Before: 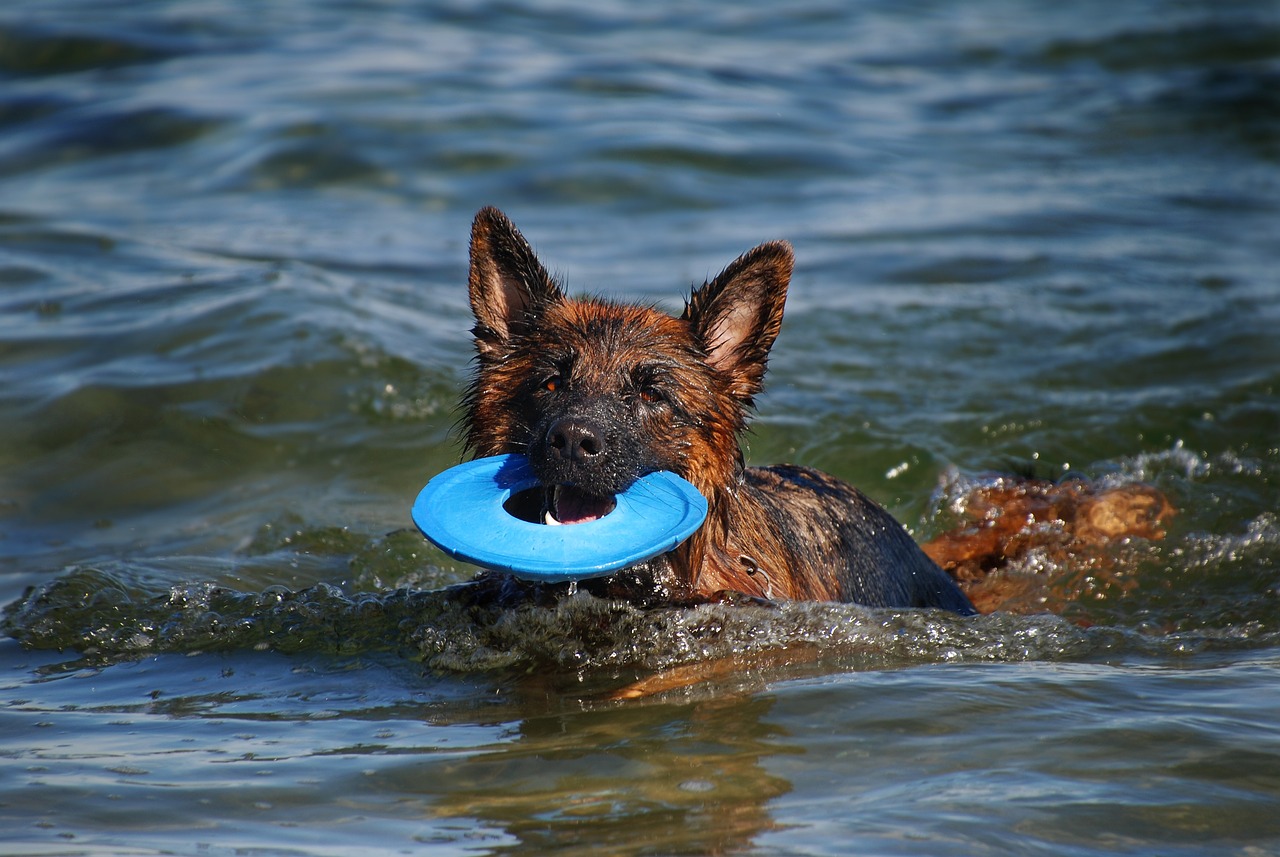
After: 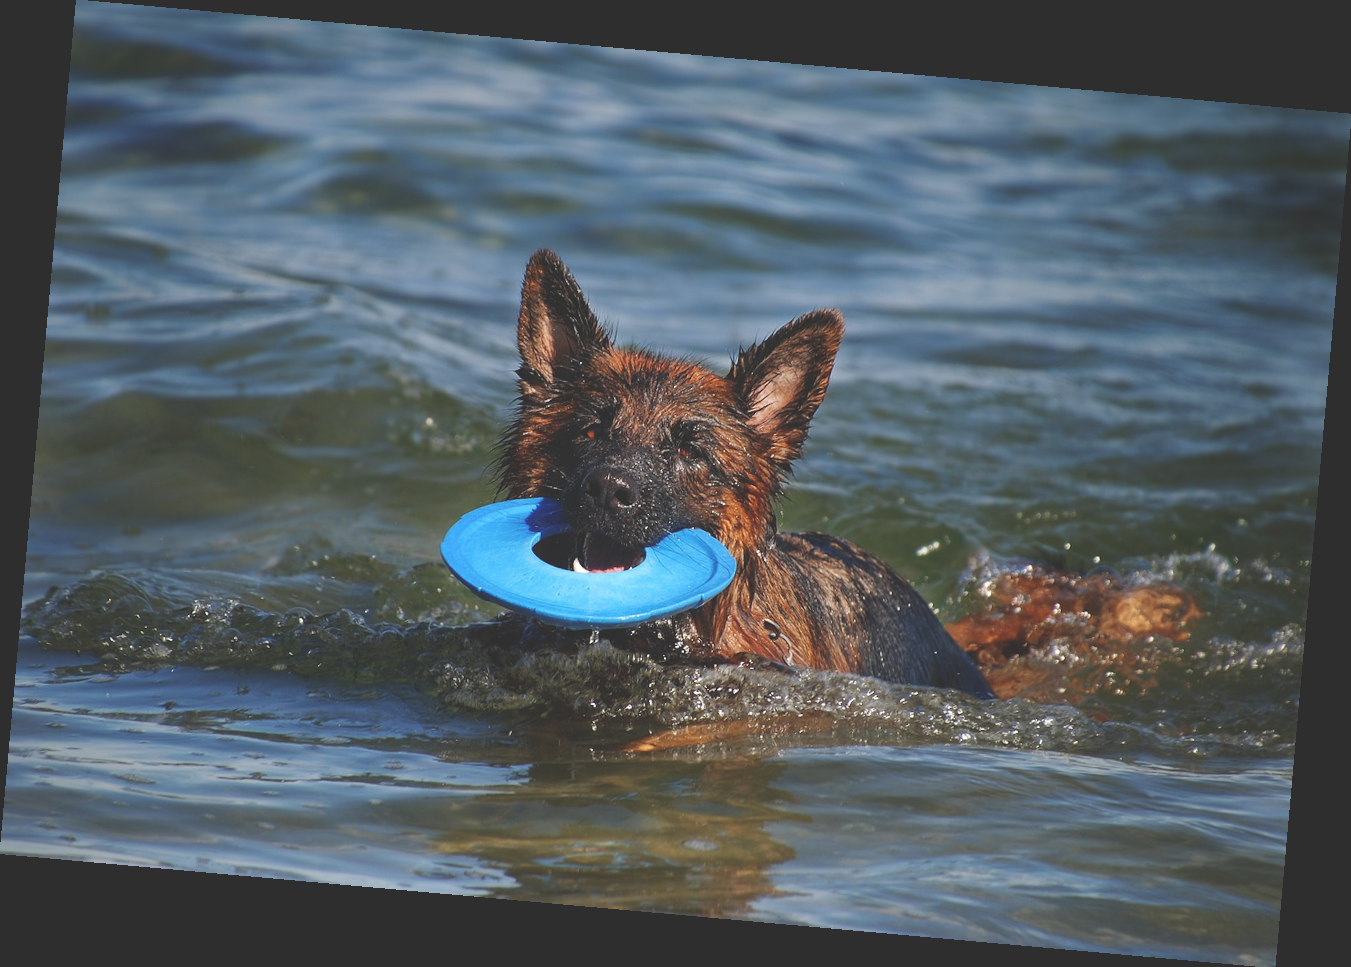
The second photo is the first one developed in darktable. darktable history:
rotate and perspective: rotation 5.12°, automatic cropping off
exposure: black level correction -0.028, compensate highlight preservation false
